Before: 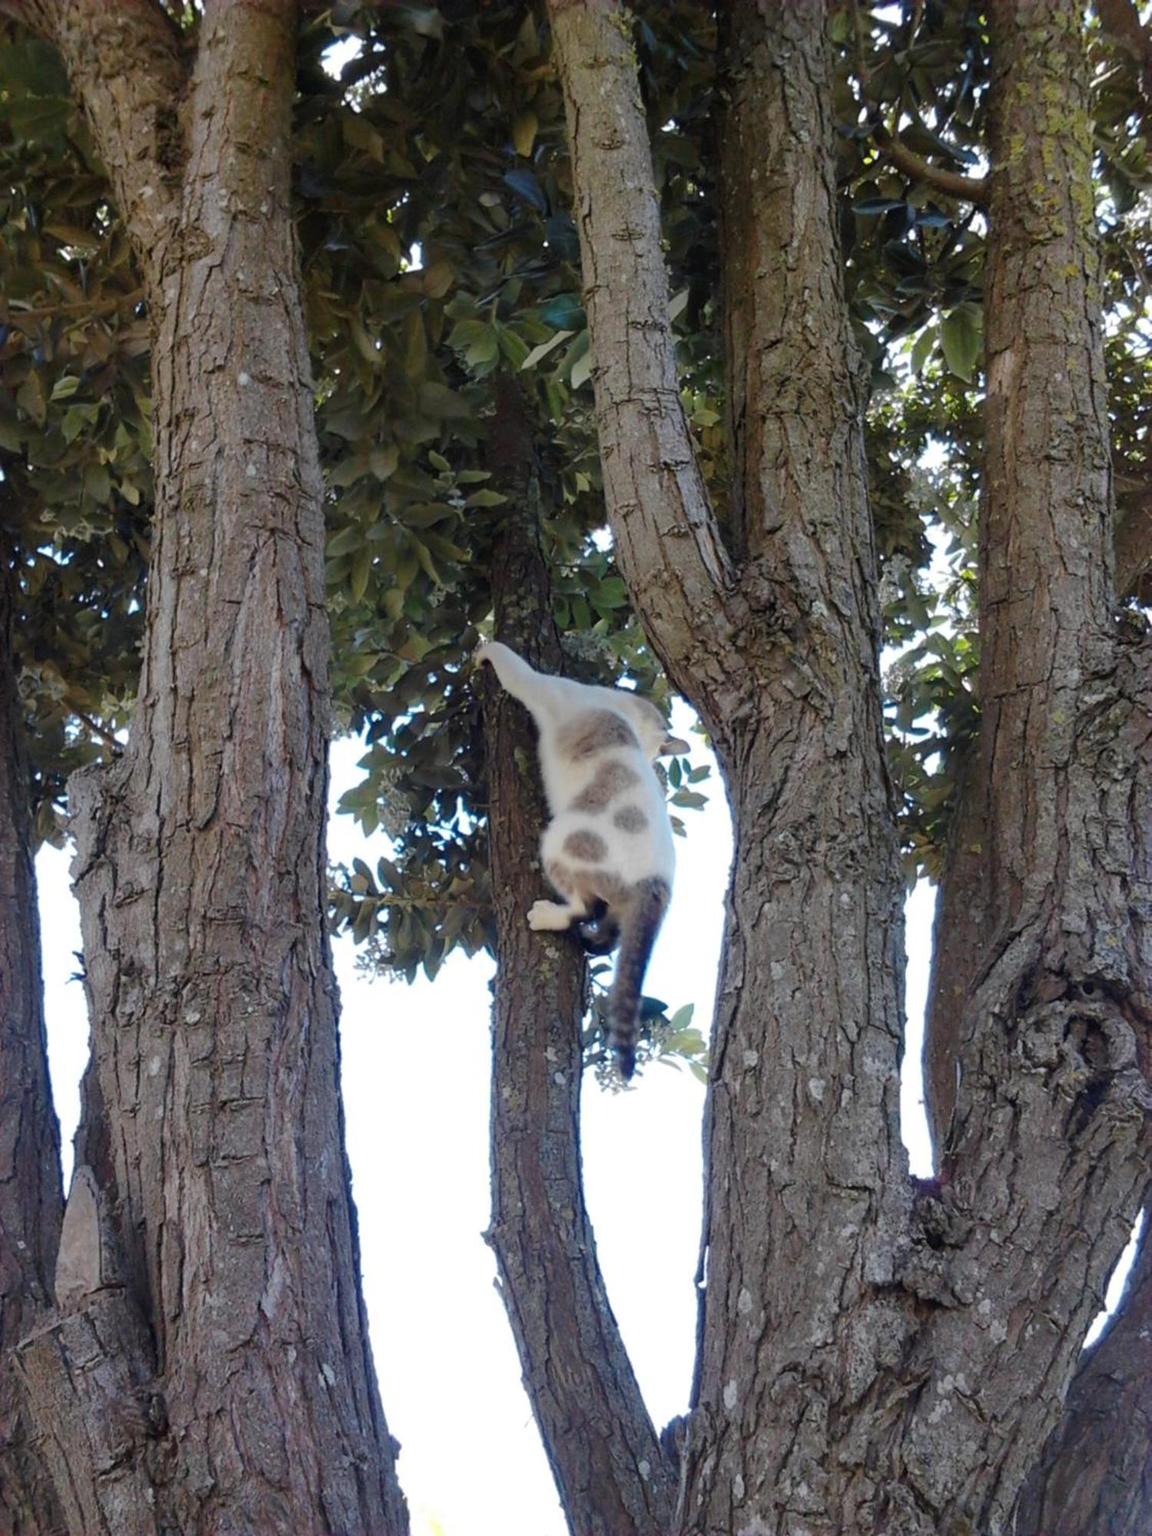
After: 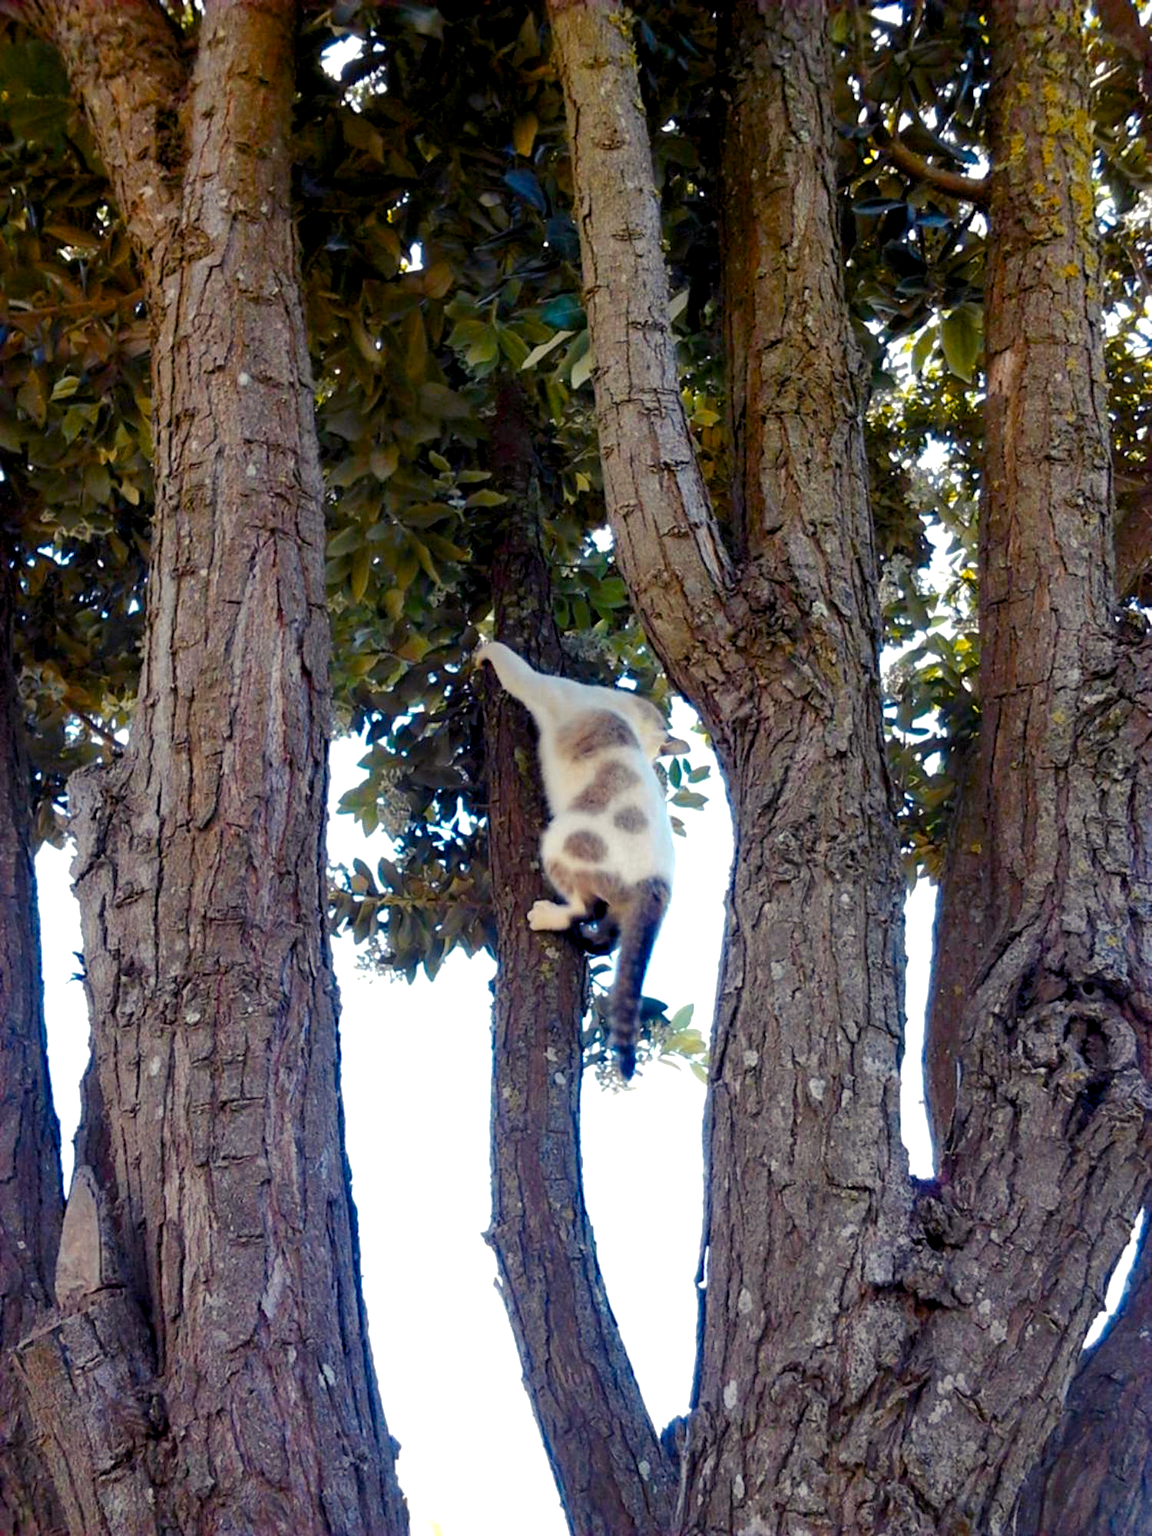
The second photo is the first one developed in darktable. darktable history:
color zones: curves: ch1 [(0.239, 0.552) (0.75, 0.5)]; ch2 [(0.25, 0.462) (0.749, 0.457)], mix 25.94%
color balance rgb: shadows lift › luminance -21.66%, shadows lift › chroma 6.57%, shadows lift › hue 270°, power › chroma 0.68%, power › hue 60°, highlights gain › luminance 6.08%, highlights gain › chroma 1.33%, highlights gain › hue 90°, global offset › luminance -0.87%, perceptual saturation grading › global saturation 26.86%, perceptual saturation grading › highlights -28.39%, perceptual saturation grading › mid-tones 15.22%, perceptual saturation grading › shadows 33.98%, perceptual brilliance grading › highlights 10%, perceptual brilliance grading › mid-tones 5%
